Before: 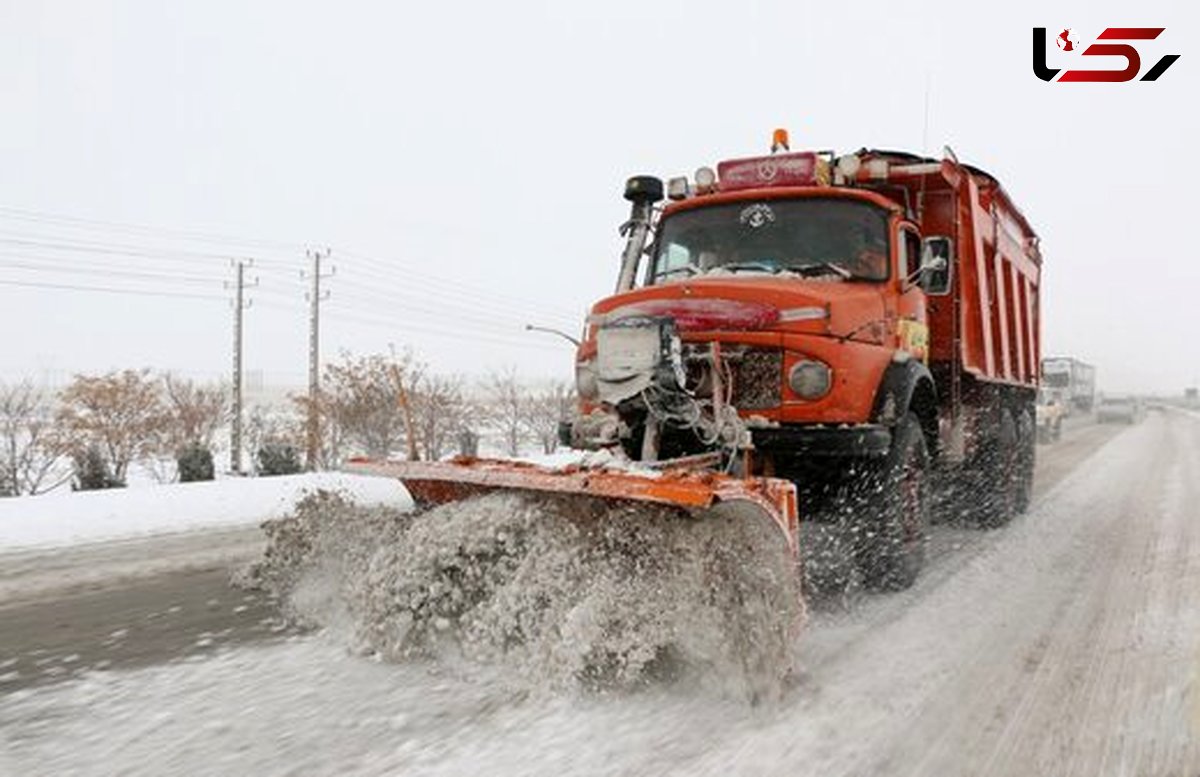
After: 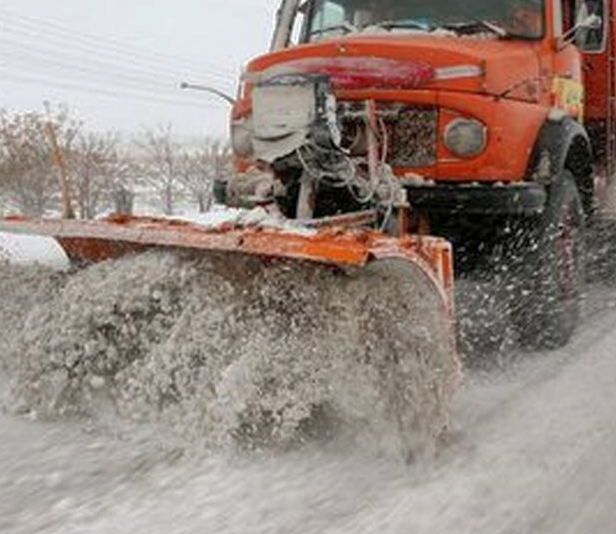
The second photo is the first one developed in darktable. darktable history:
shadows and highlights: on, module defaults
crop and rotate: left 28.827%, top 31.199%, right 19.809%
